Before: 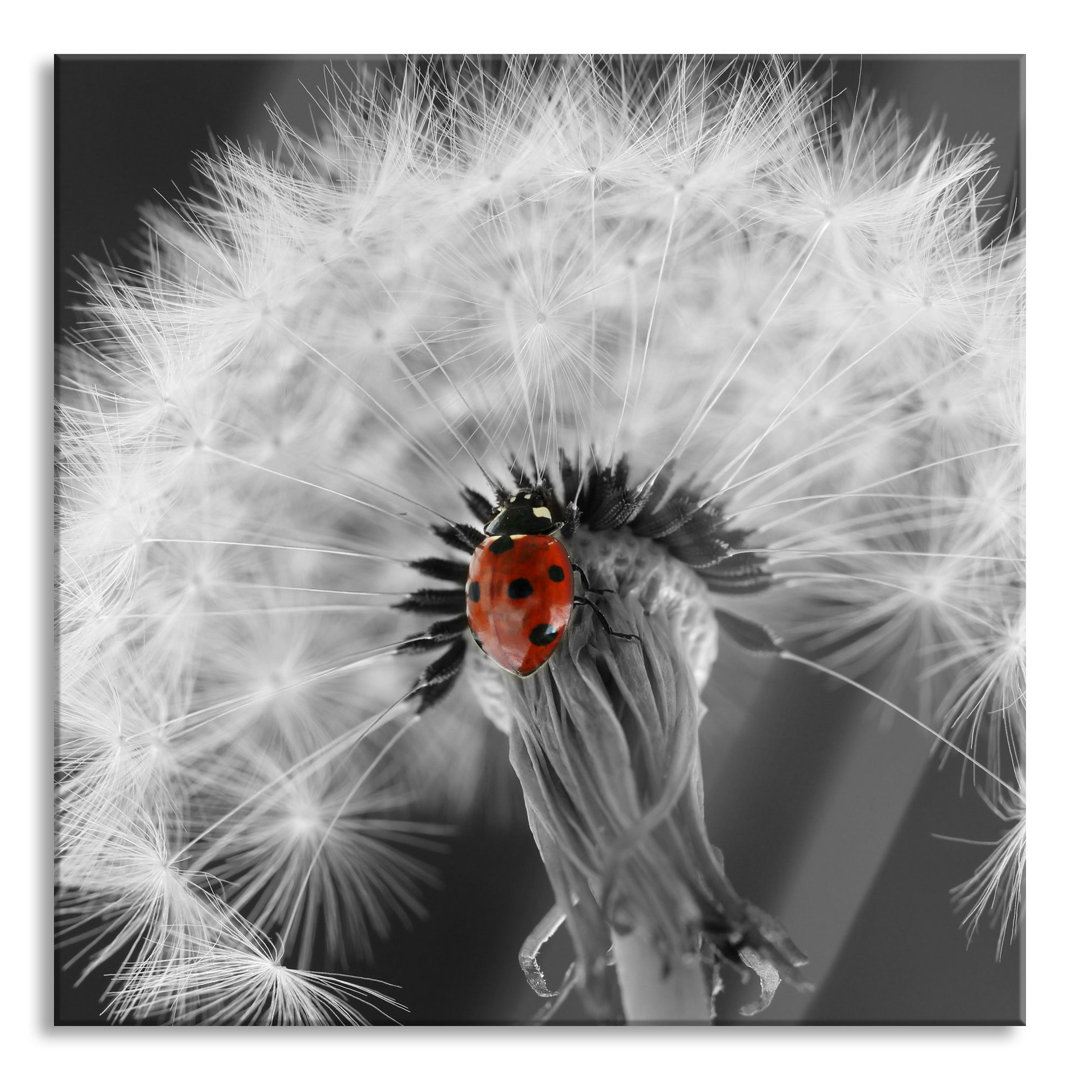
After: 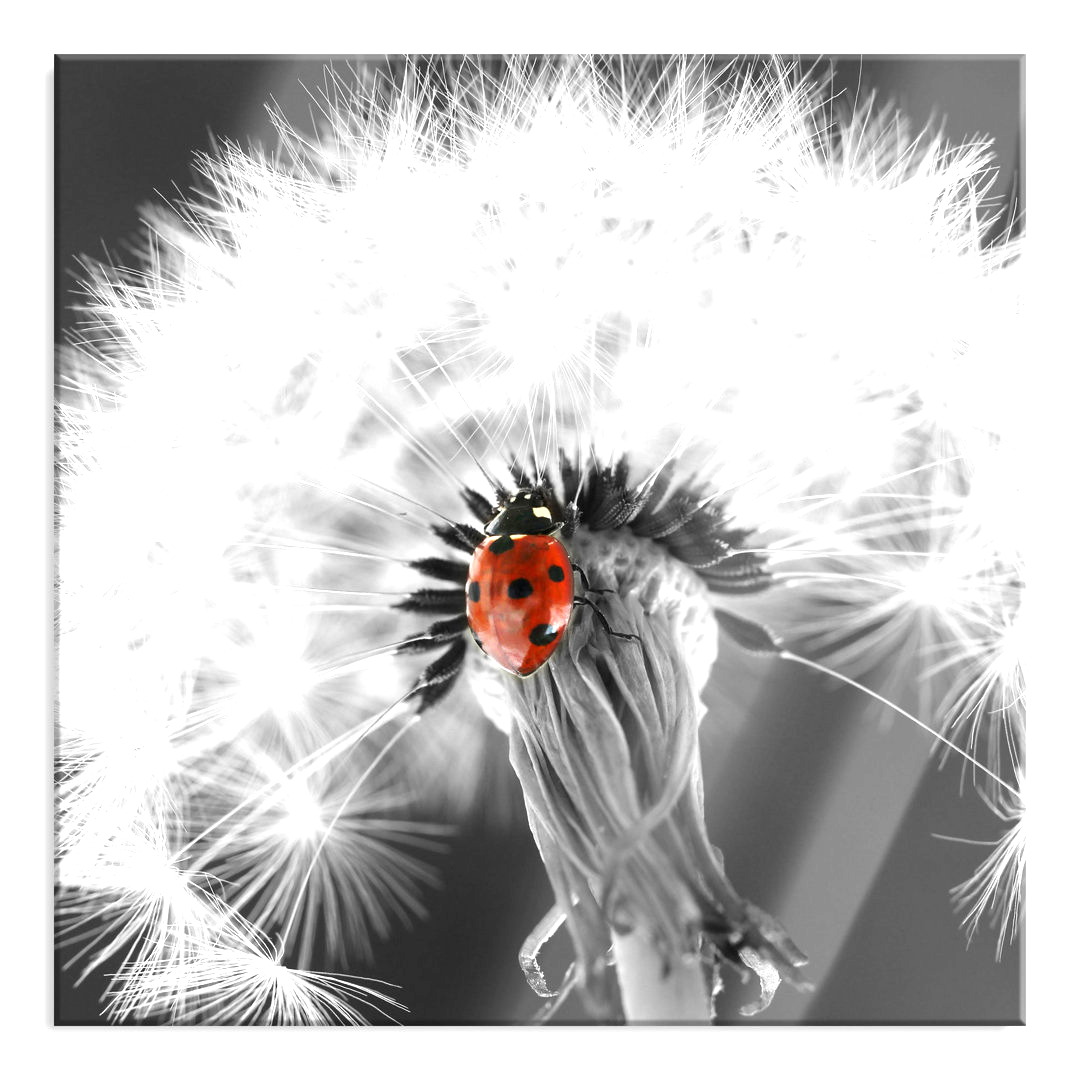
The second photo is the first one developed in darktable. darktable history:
exposure: exposure 1.065 EV, compensate exposure bias true, compensate highlight preservation false
